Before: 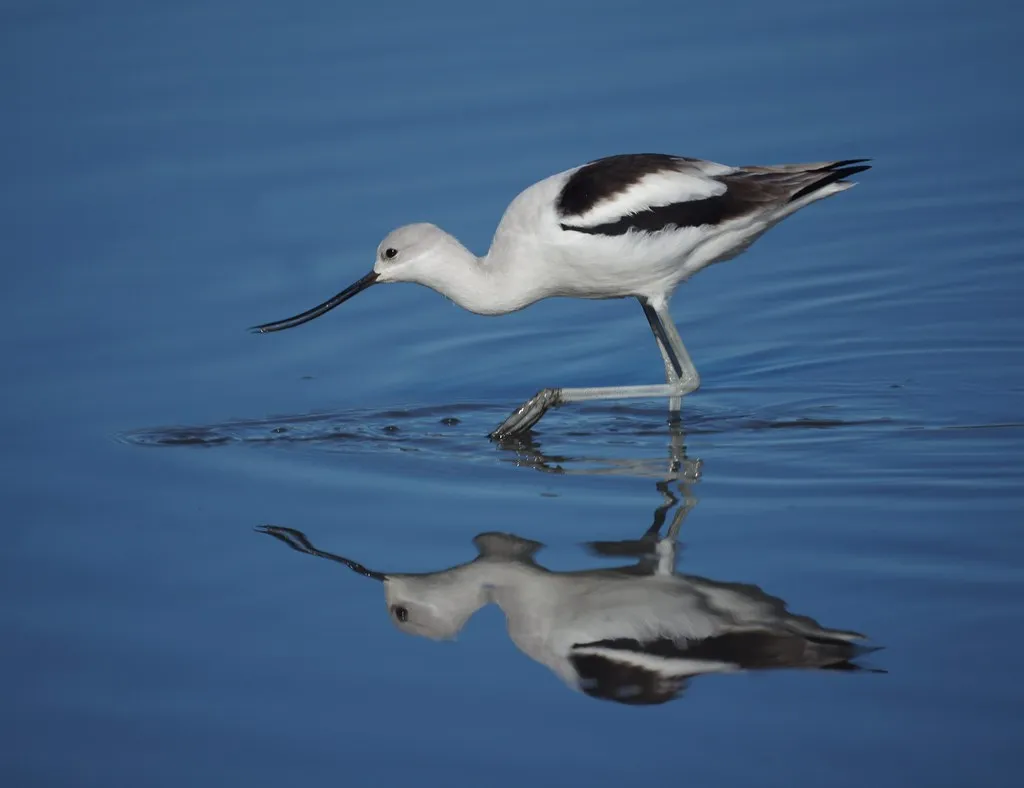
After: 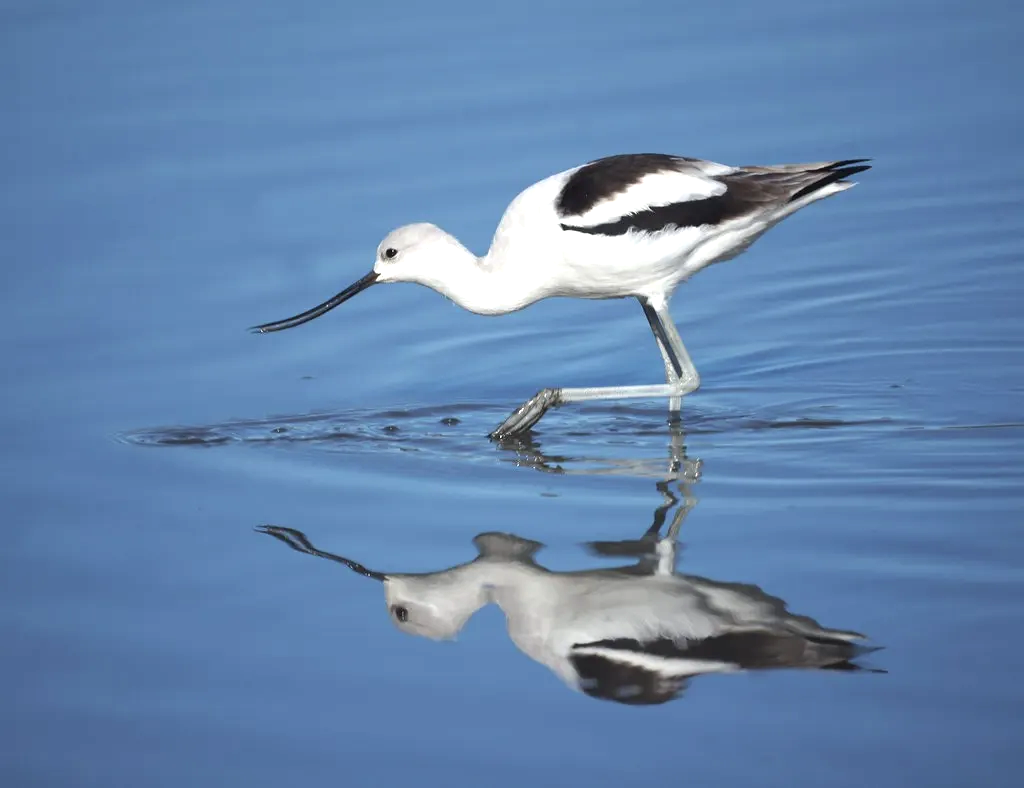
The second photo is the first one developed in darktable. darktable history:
exposure: black level correction 0, exposure 1.107 EV, compensate highlight preservation false
color correction: highlights b* 0.048, saturation 0.858
